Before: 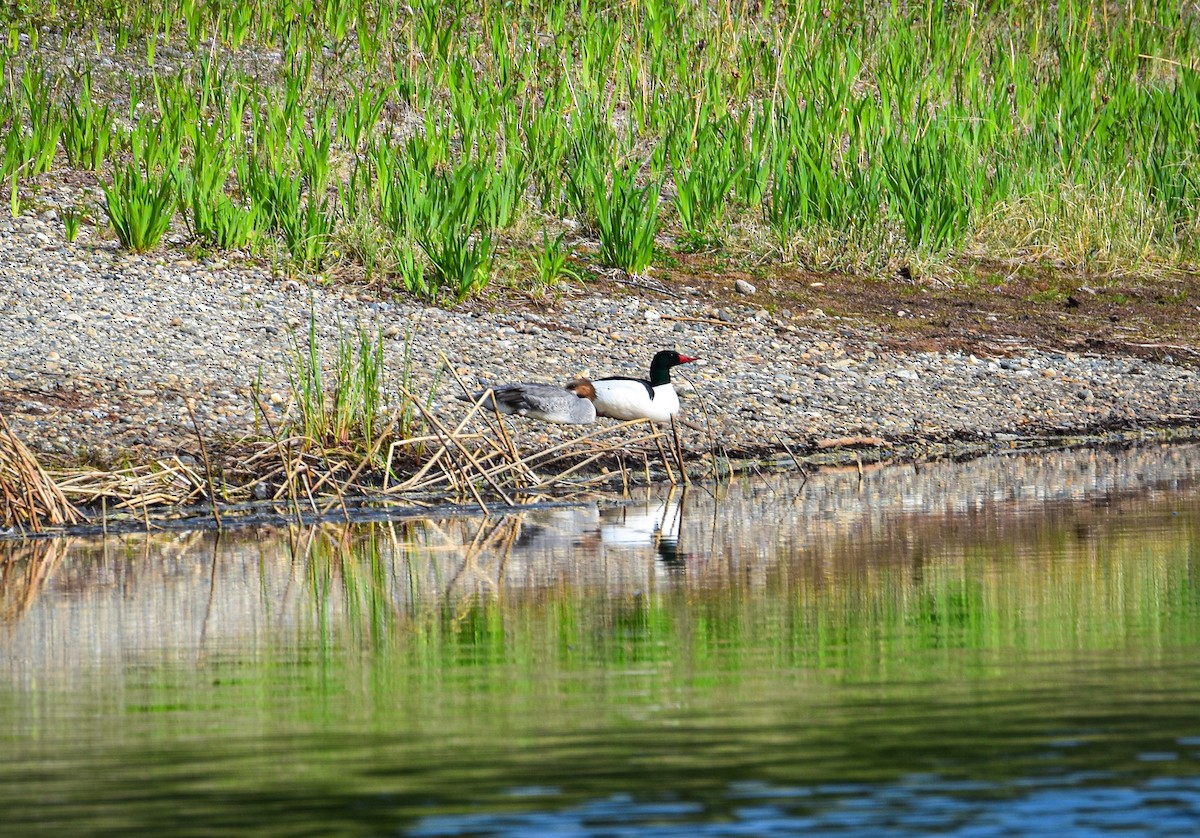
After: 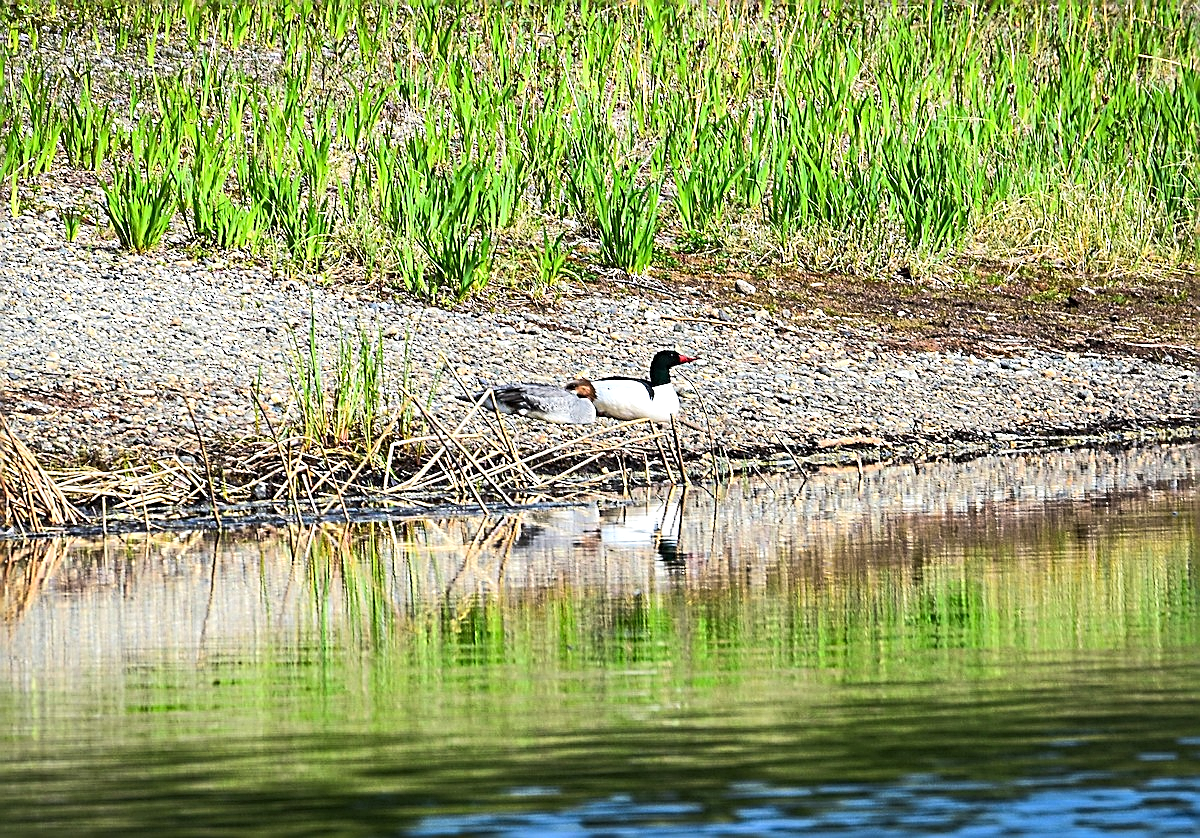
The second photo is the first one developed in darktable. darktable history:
sharpen: amount 1.006
tone equalizer: -8 EV 0.013 EV, -7 EV -0.024 EV, -6 EV 0.01 EV, -5 EV 0.035 EV, -4 EV 0.297 EV, -3 EV 0.638 EV, -2 EV 0.563 EV, -1 EV 0.206 EV, +0 EV 0.02 EV, edges refinement/feathering 500, mask exposure compensation -1.57 EV, preserve details no
exposure: compensate exposure bias true, compensate highlight preservation false
